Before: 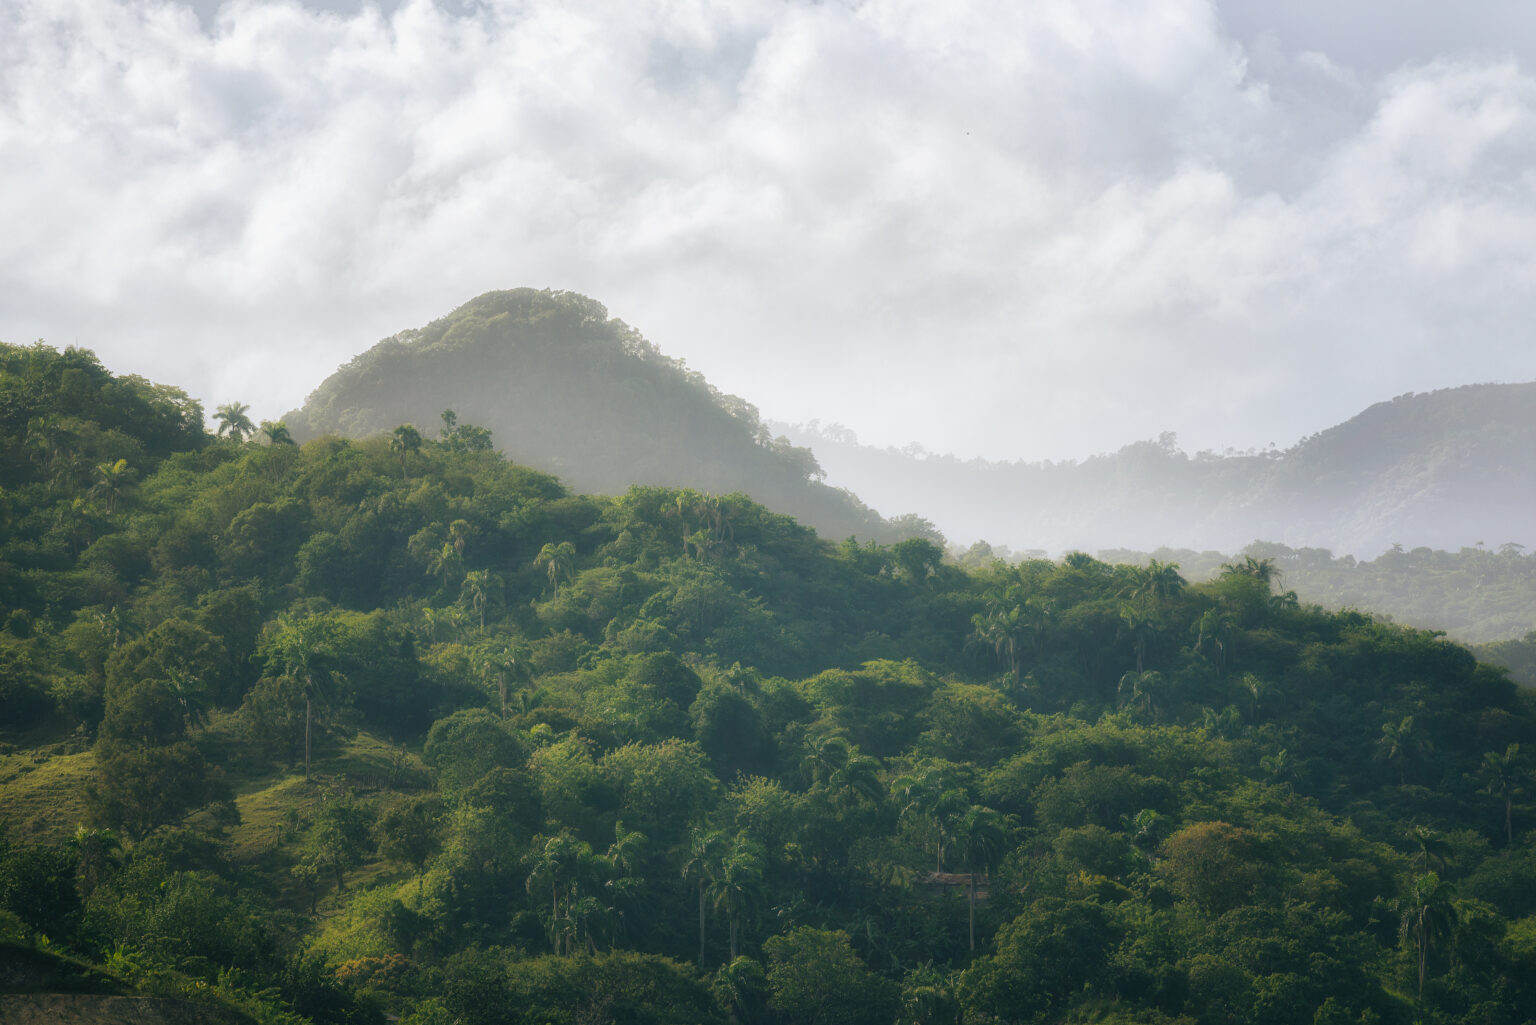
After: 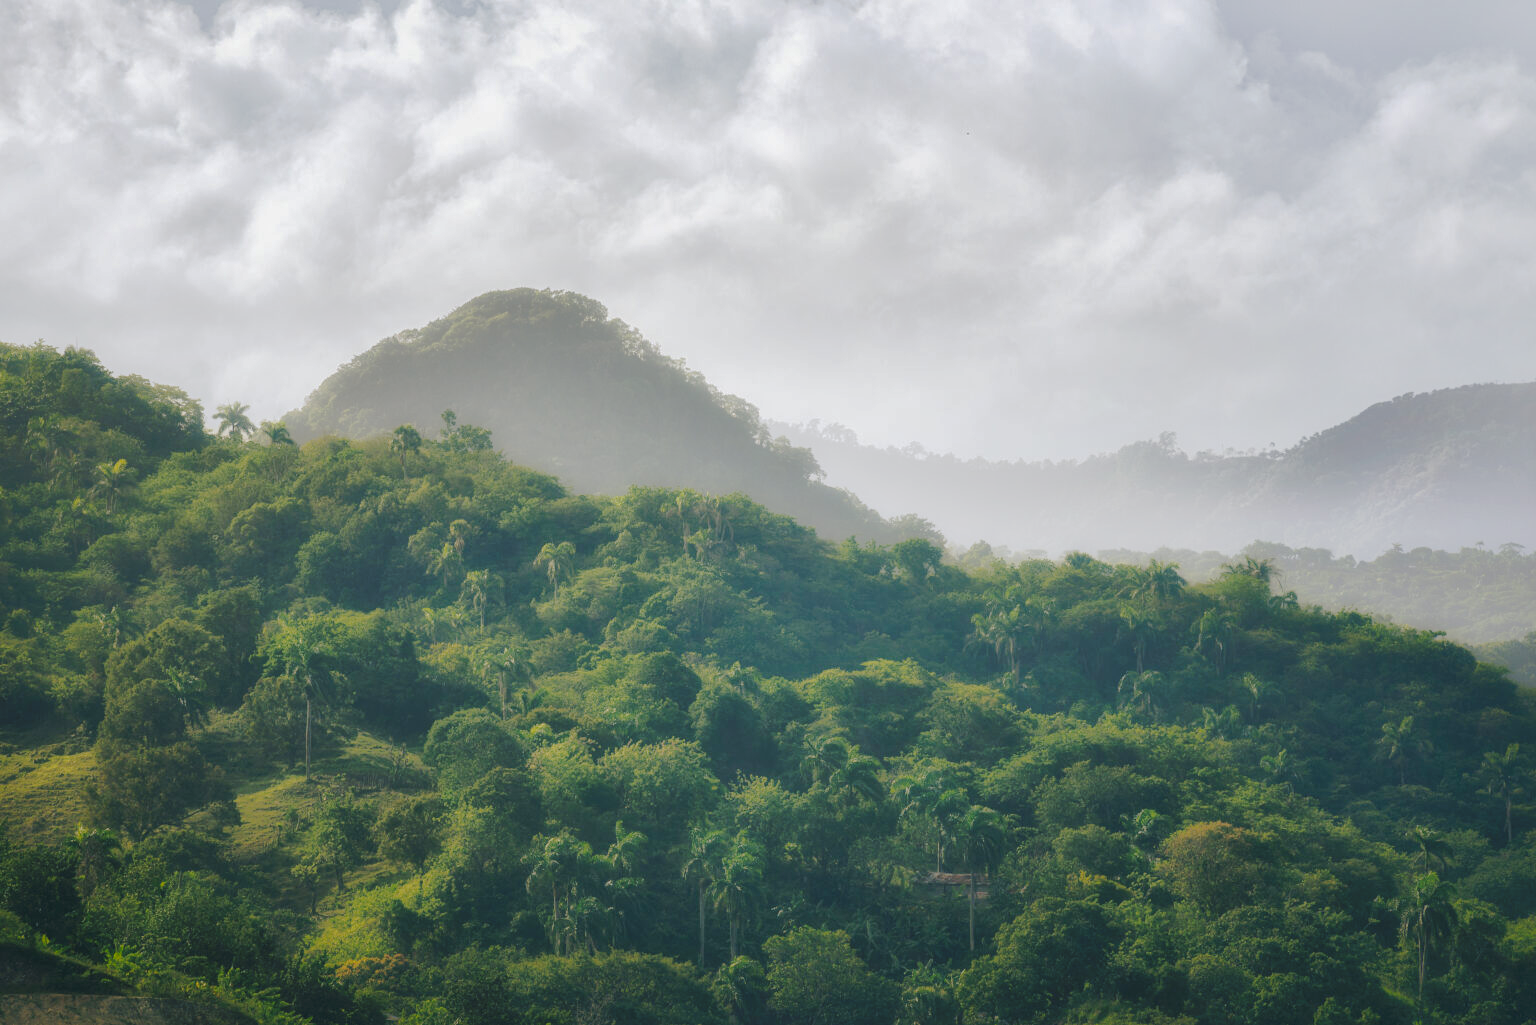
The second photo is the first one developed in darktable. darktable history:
shadows and highlights: on, module defaults
tone curve: curves: ch0 [(0, 0) (0.003, 0.031) (0.011, 0.041) (0.025, 0.054) (0.044, 0.06) (0.069, 0.083) (0.1, 0.108) (0.136, 0.135) (0.177, 0.179) (0.224, 0.231) (0.277, 0.294) (0.335, 0.378) (0.399, 0.463) (0.468, 0.552) (0.543, 0.627) (0.623, 0.694) (0.709, 0.776) (0.801, 0.849) (0.898, 0.905) (1, 1)], preserve colors none
